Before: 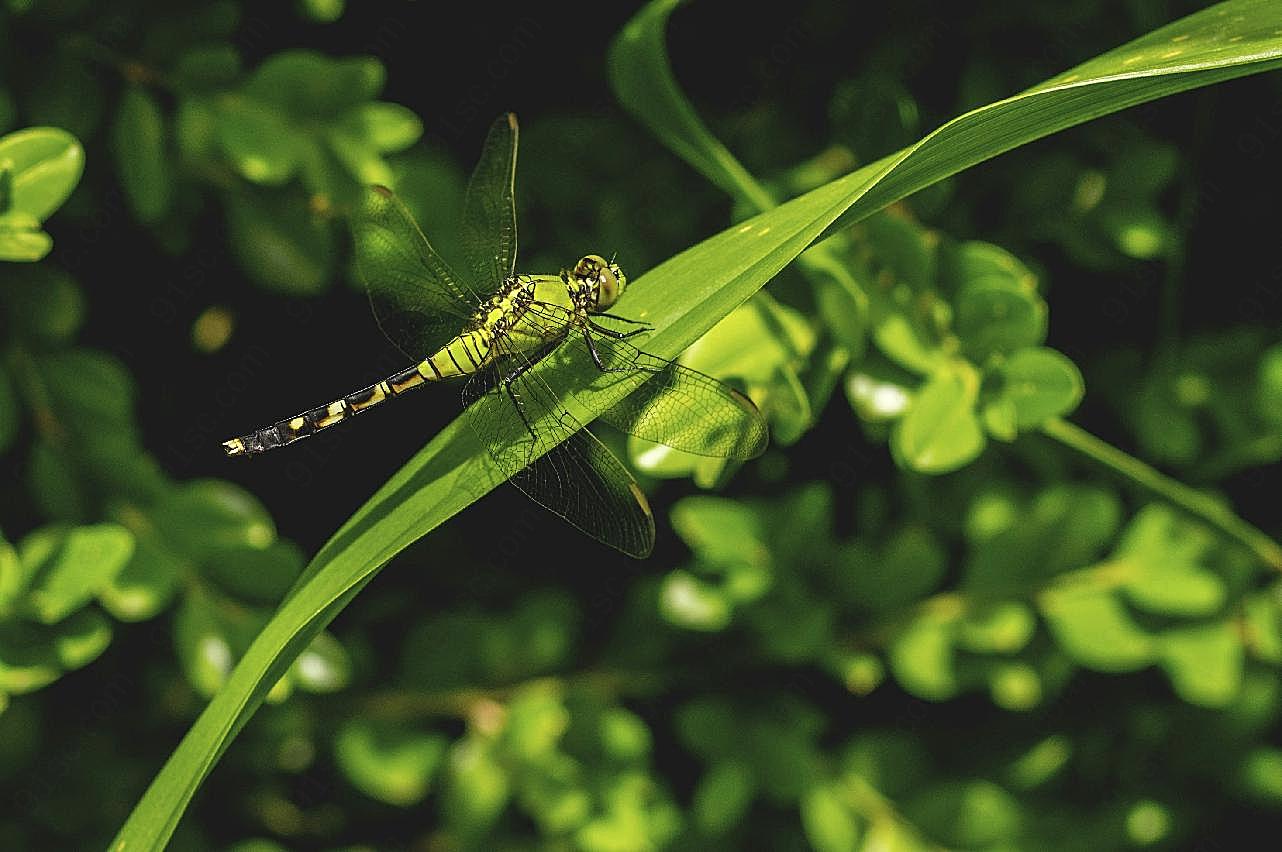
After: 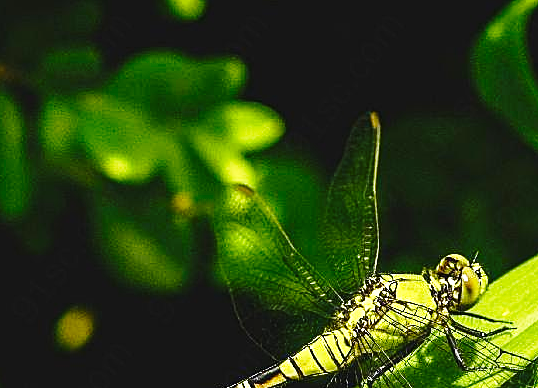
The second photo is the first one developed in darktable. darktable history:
color balance rgb: perceptual saturation grading › global saturation 20.917%, perceptual saturation grading › highlights -19.705%, perceptual saturation grading › shadows 29.718%, perceptual brilliance grading › global brilliance 15.641%, perceptual brilliance grading › shadows -34.998%
crop and rotate: left 10.81%, top 0.118%, right 47.149%, bottom 54.242%
base curve: curves: ch0 [(0, 0) (0.028, 0.03) (0.121, 0.232) (0.46, 0.748) (0.859, 0.968) (1, 1)], preserve colors none
